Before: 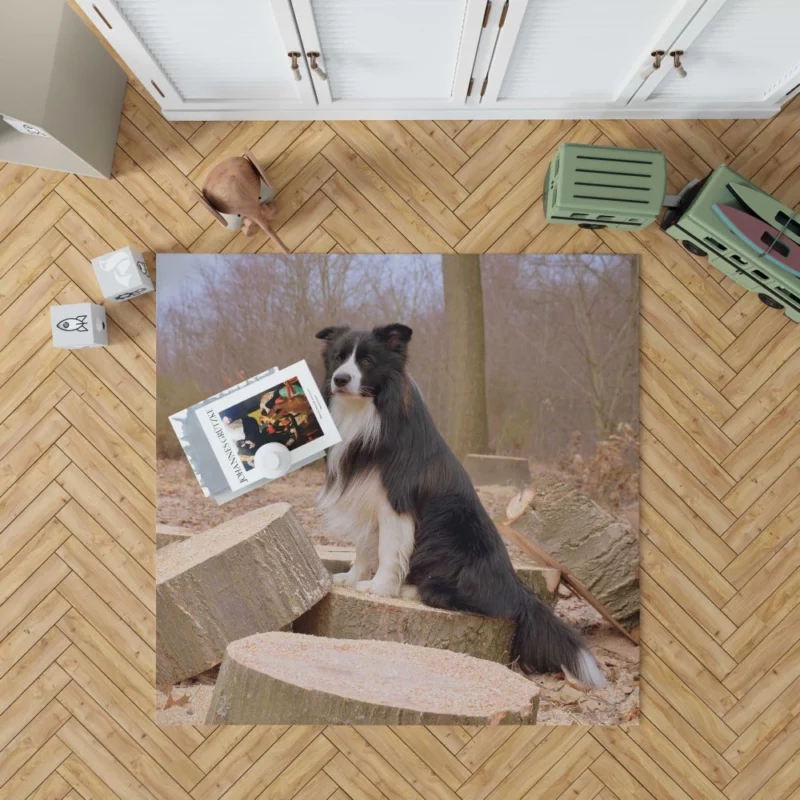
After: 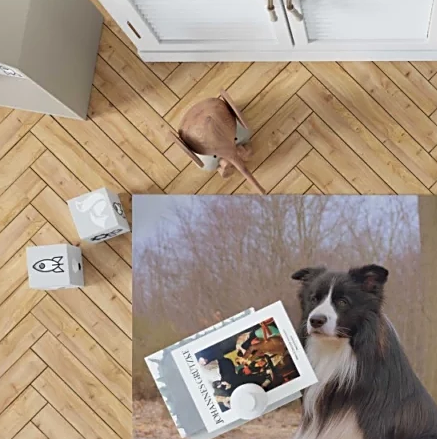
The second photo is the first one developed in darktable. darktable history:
sharpen: on, module defaults
crop and rotate: left 3.047%, top 7.509%, right 42.236%, bottom 37.598%
